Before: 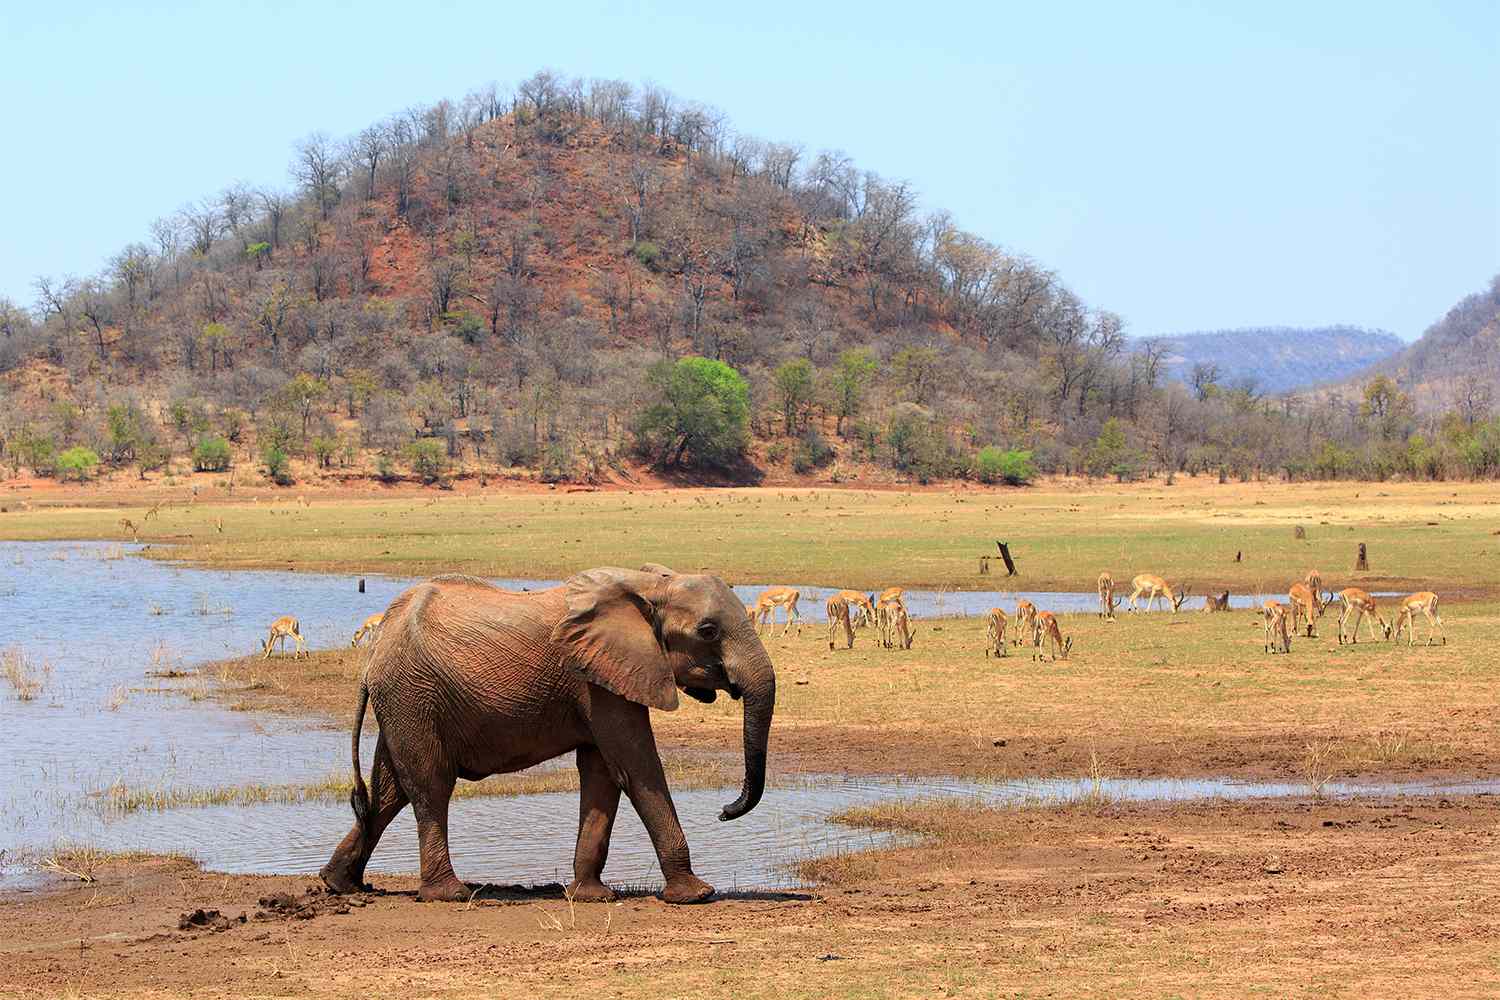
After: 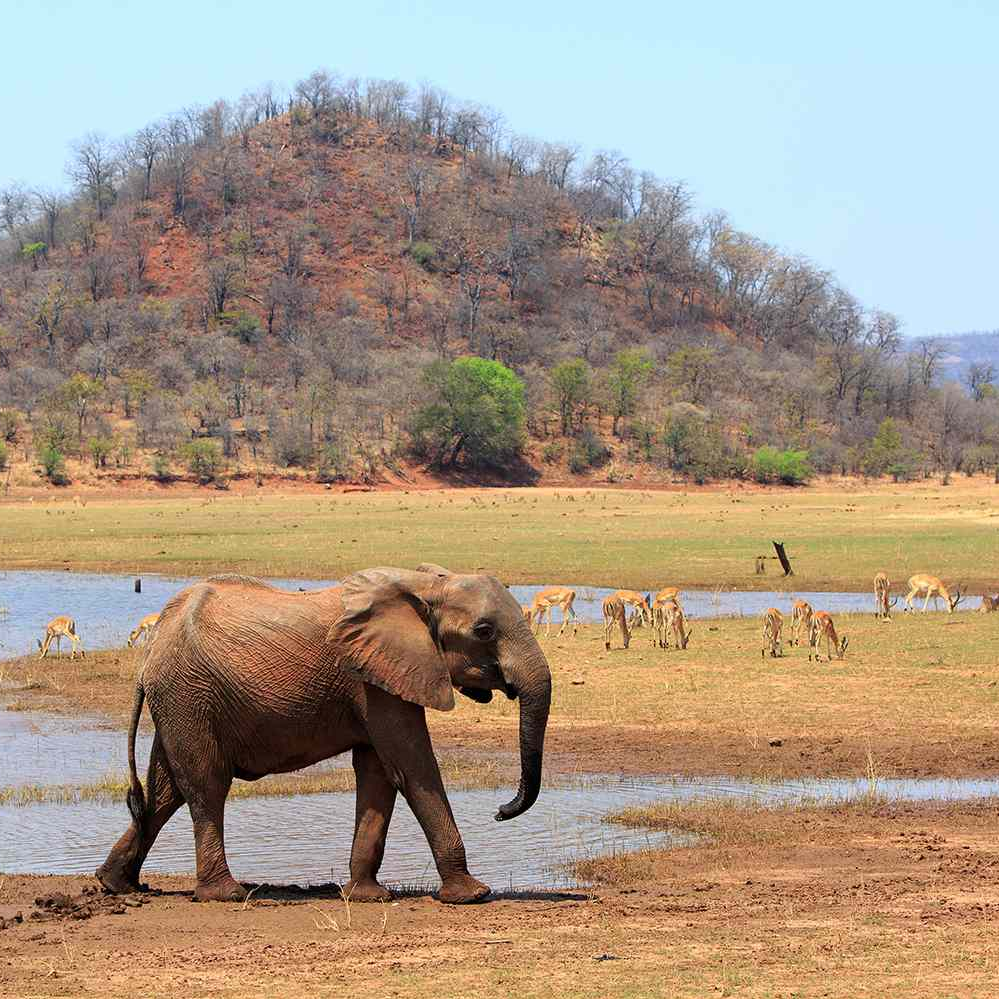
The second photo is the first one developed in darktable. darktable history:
crop and rotate: left 15.055%, right 18.278%
white balance: emerald 1
